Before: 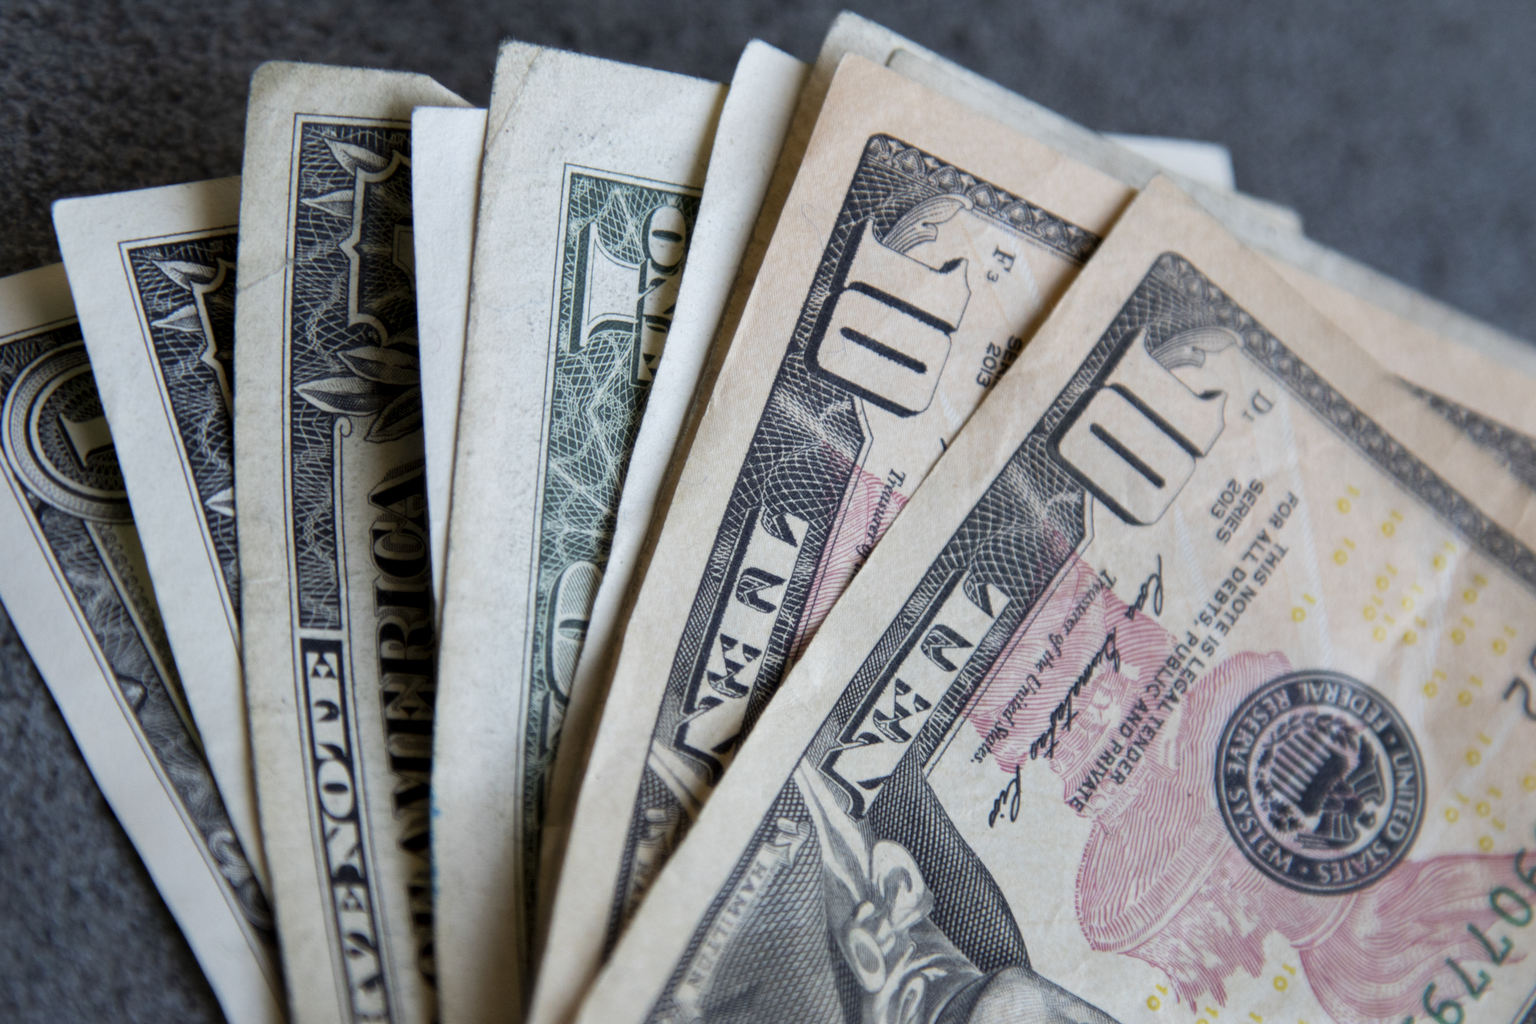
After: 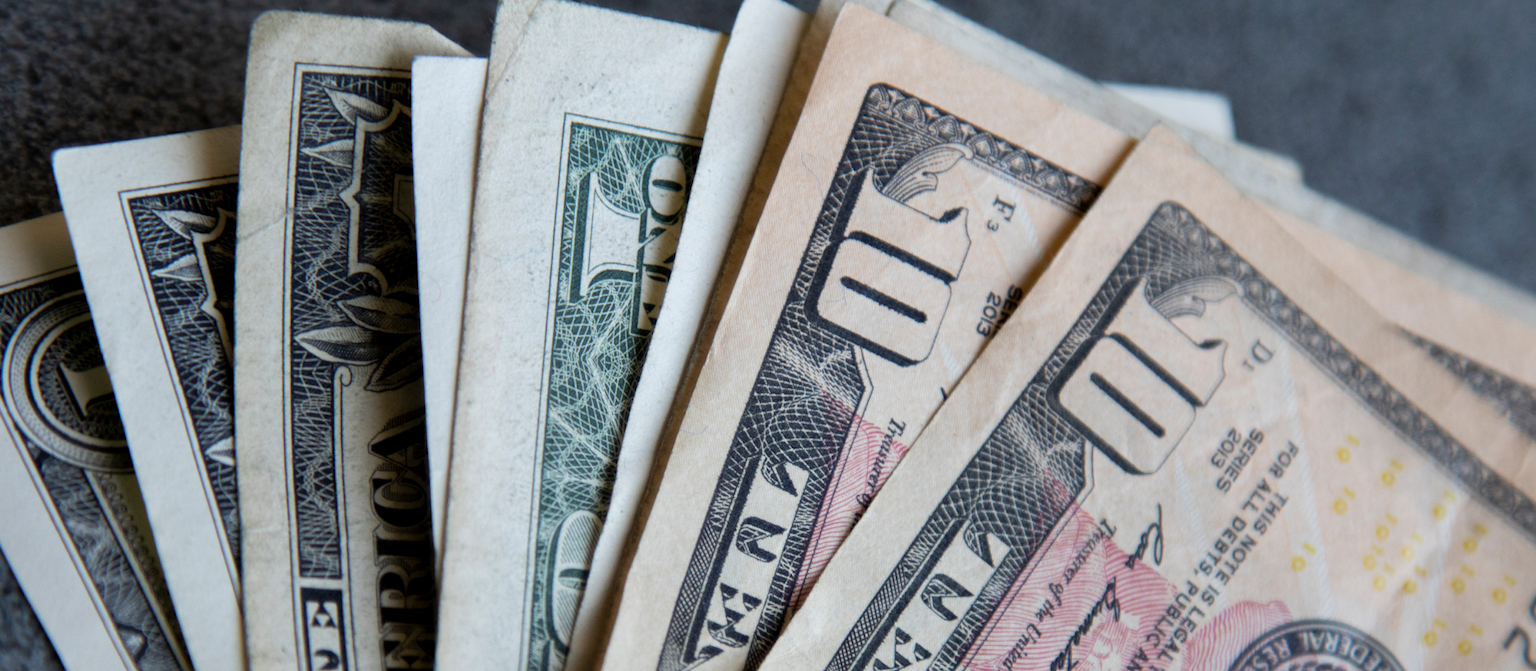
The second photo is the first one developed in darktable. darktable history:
crop and rotate: top 4.954%, bottom 29.425%
